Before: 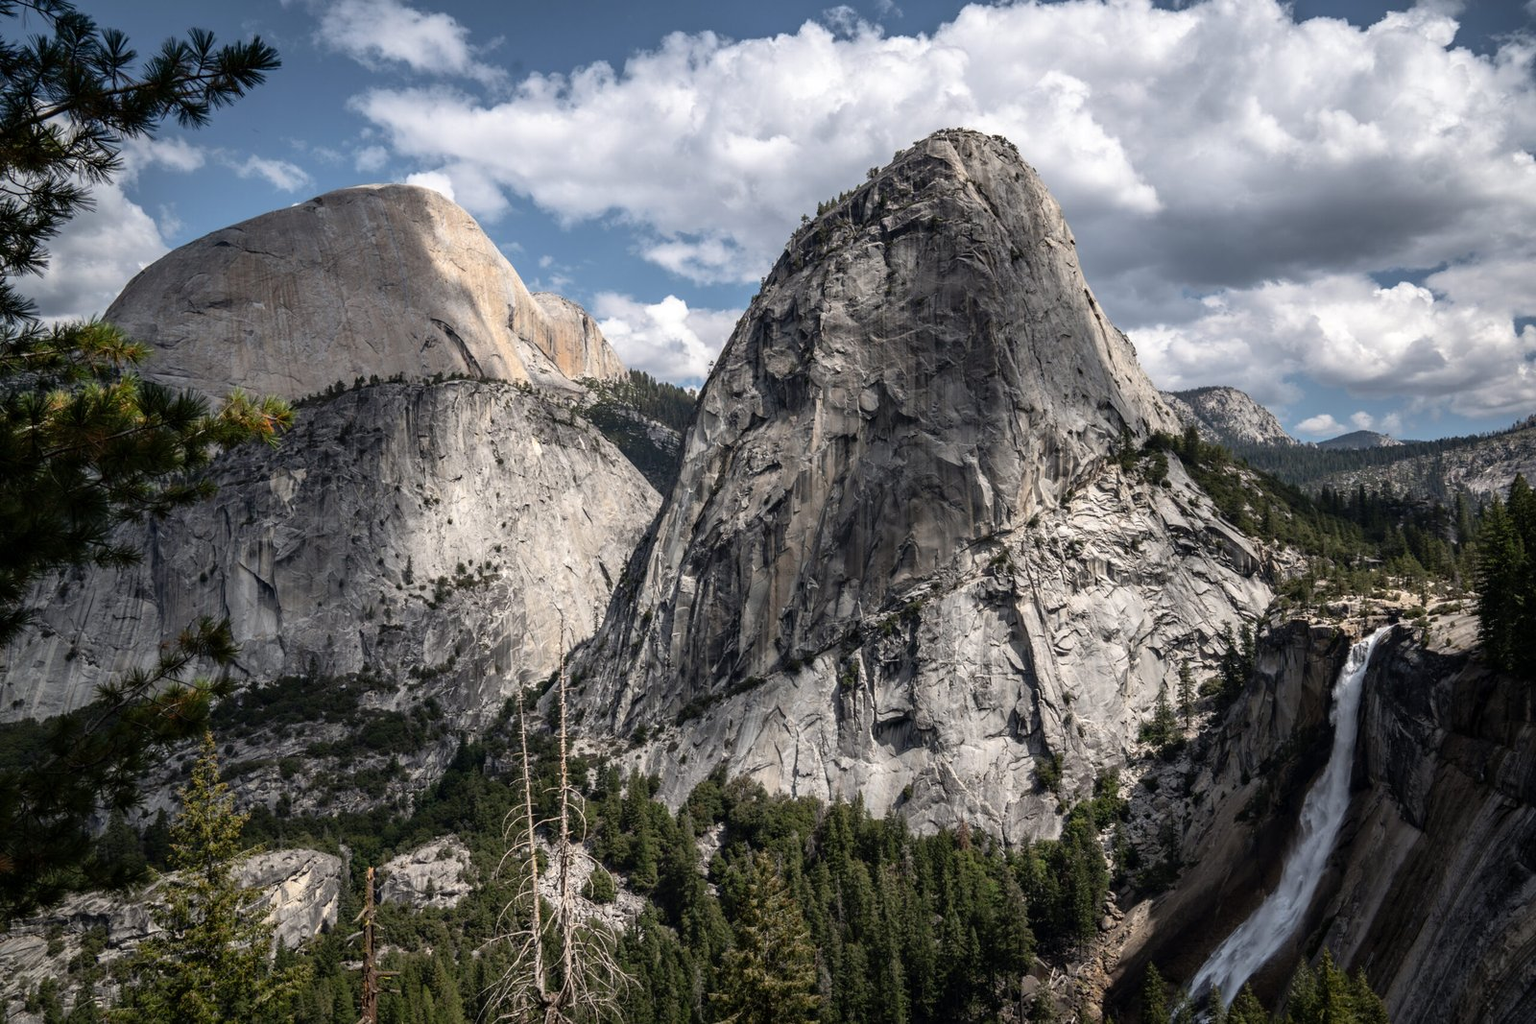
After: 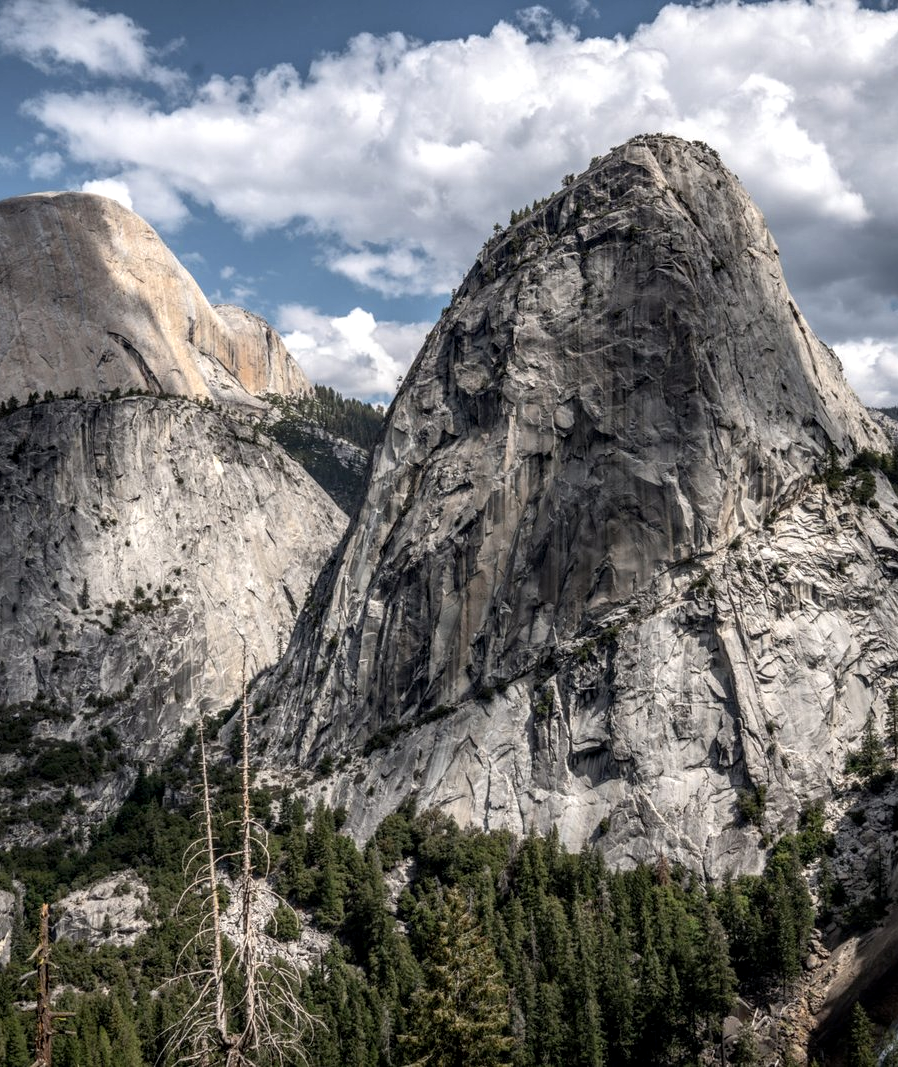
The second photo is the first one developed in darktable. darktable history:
crop: left 21.321%, right 22.517%
local contrast: detail 130%
